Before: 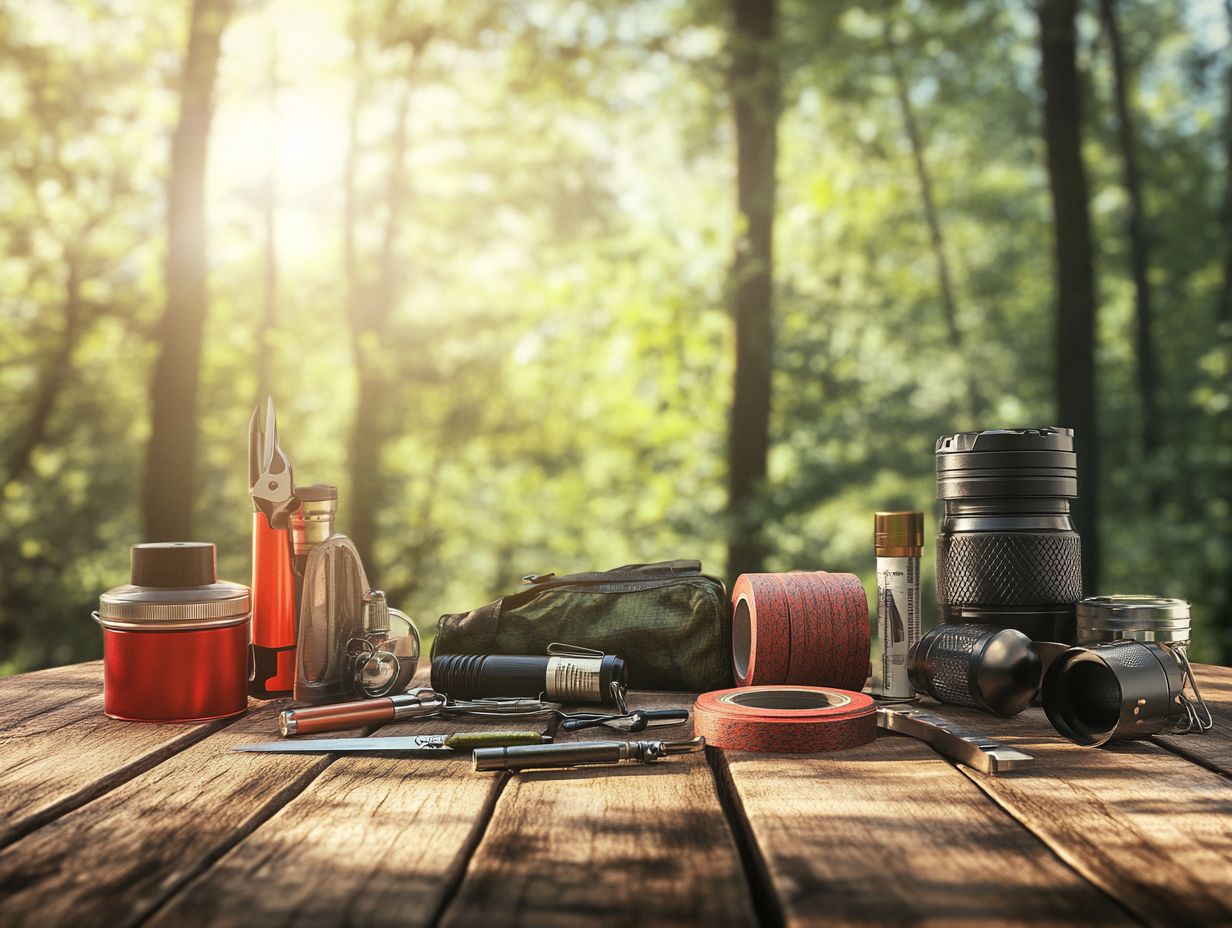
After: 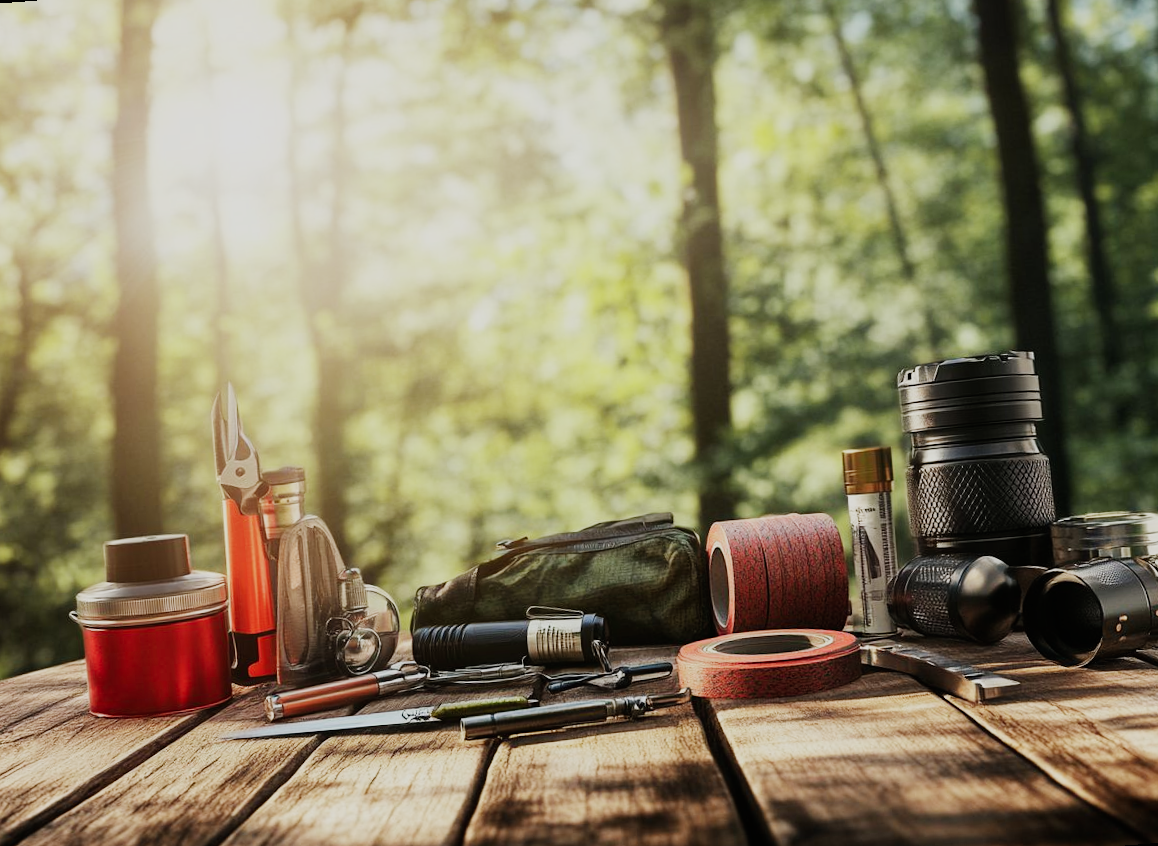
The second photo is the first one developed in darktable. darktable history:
sigmoid: skew -0.2, preserve hue 0%, red attenuation 0.1, red rotation 0.035, green attenuation 0.1, green rotation -0.017, blue attenuation 0.15, blue rotation -0.052, base primaries Rec2020
rotate and perspective: rotation -4.57°, crop left 0.054, crop right 0.944, crop top 0.087, crop bottom 0.914
